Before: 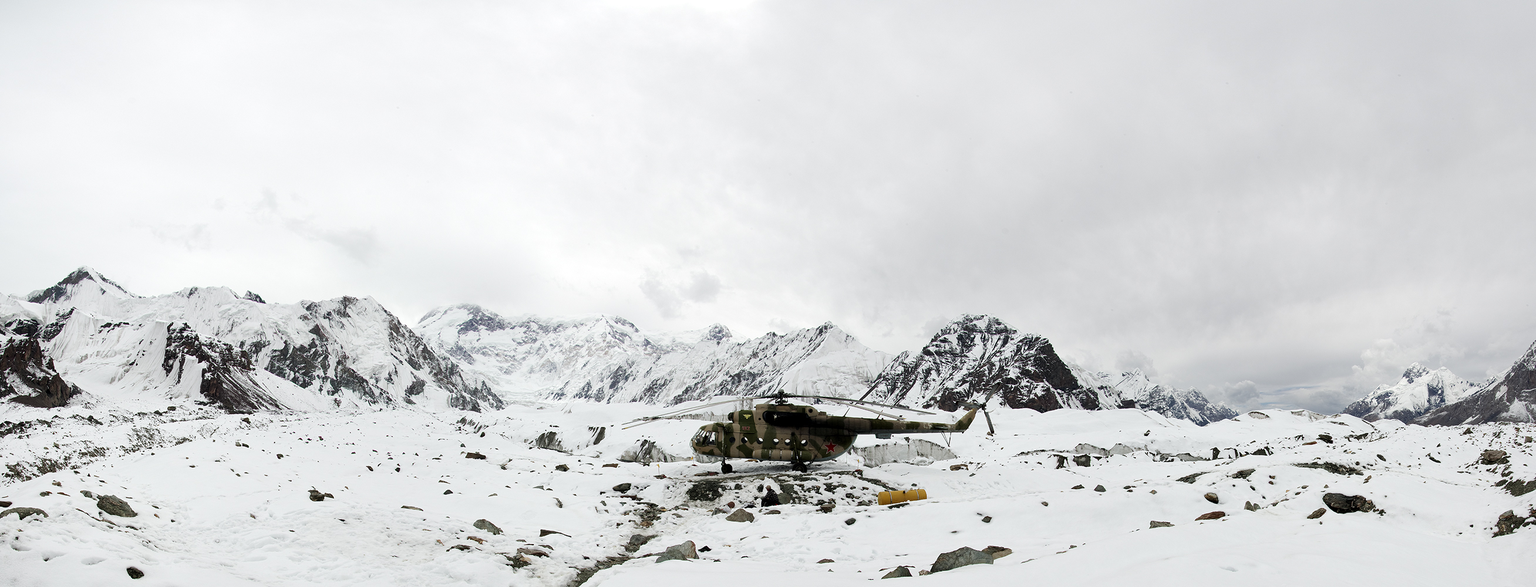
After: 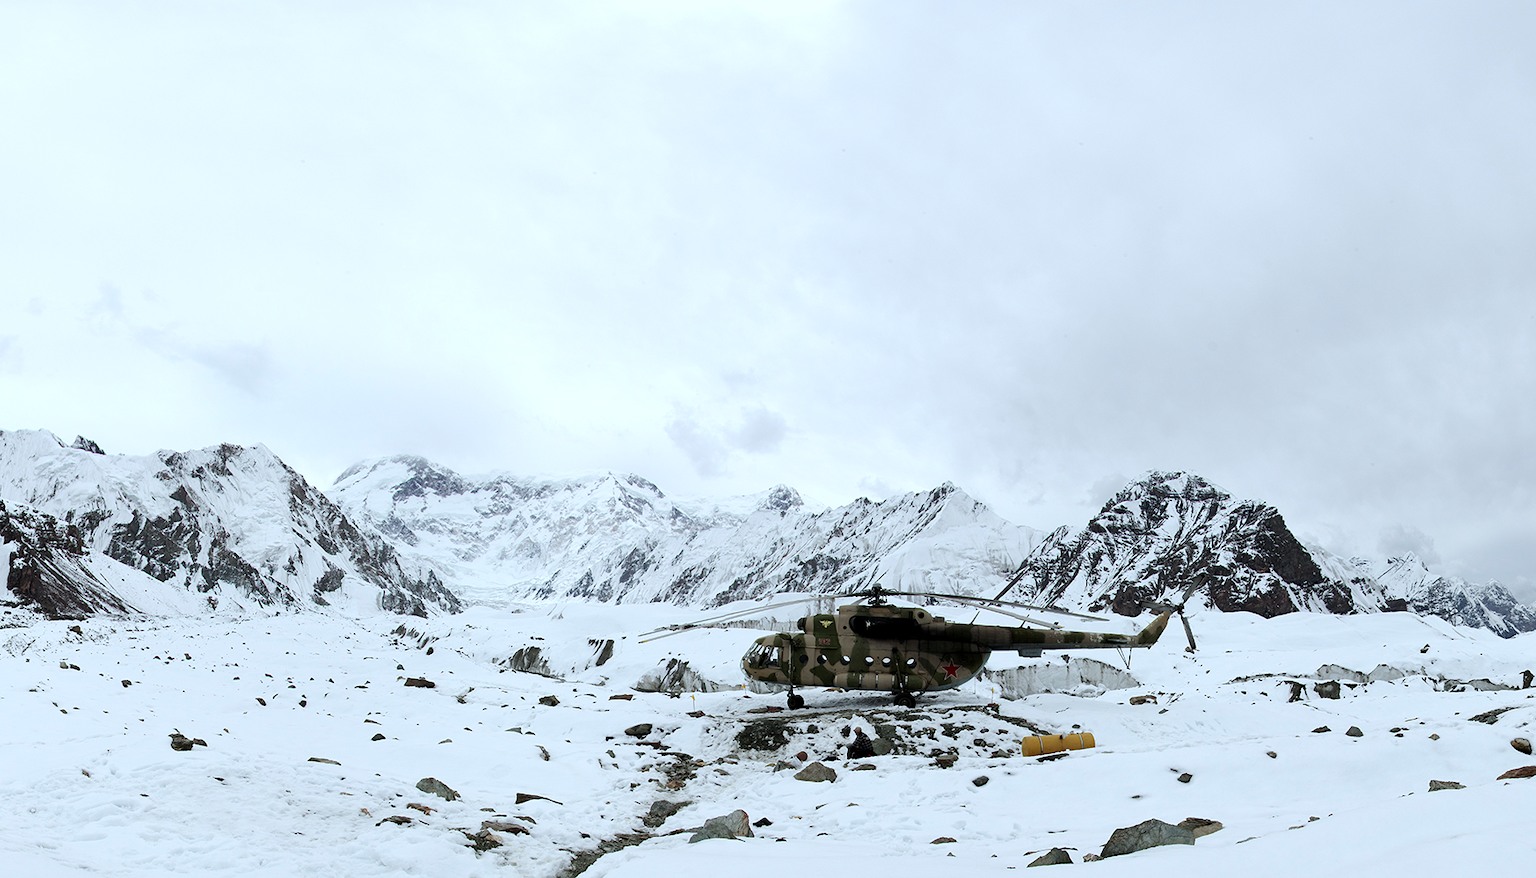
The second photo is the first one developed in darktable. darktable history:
crop and rotate: left 12.766%, right 20.431%
color correction: highlights a* -3.79, highlights b* -10.79
